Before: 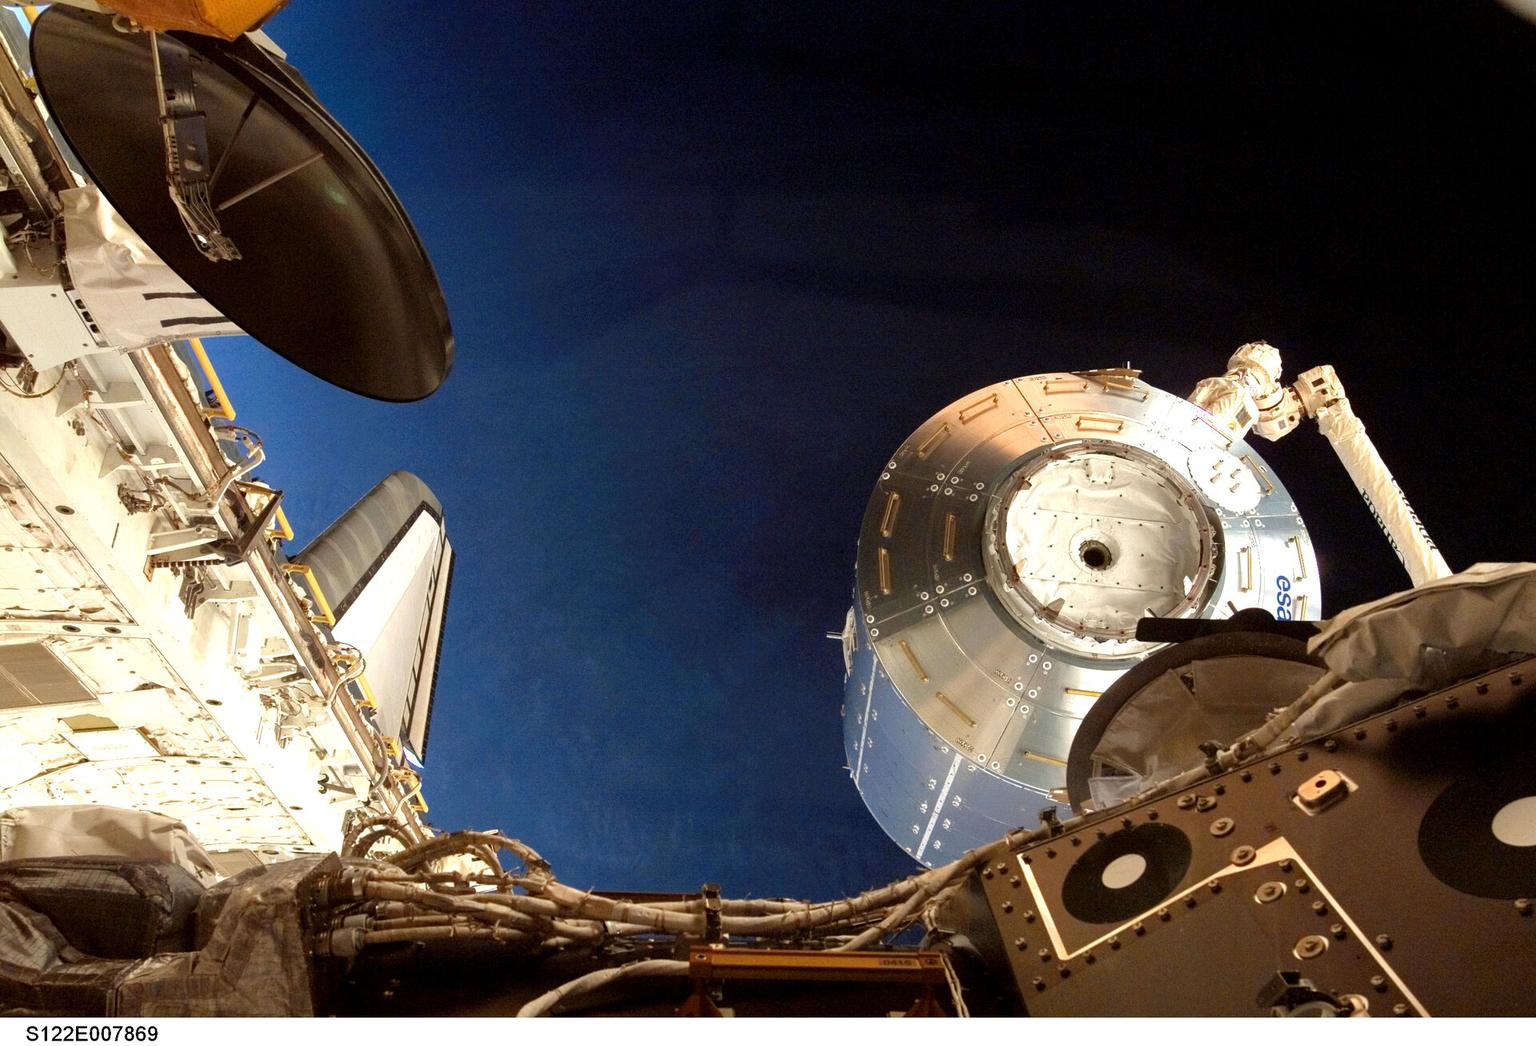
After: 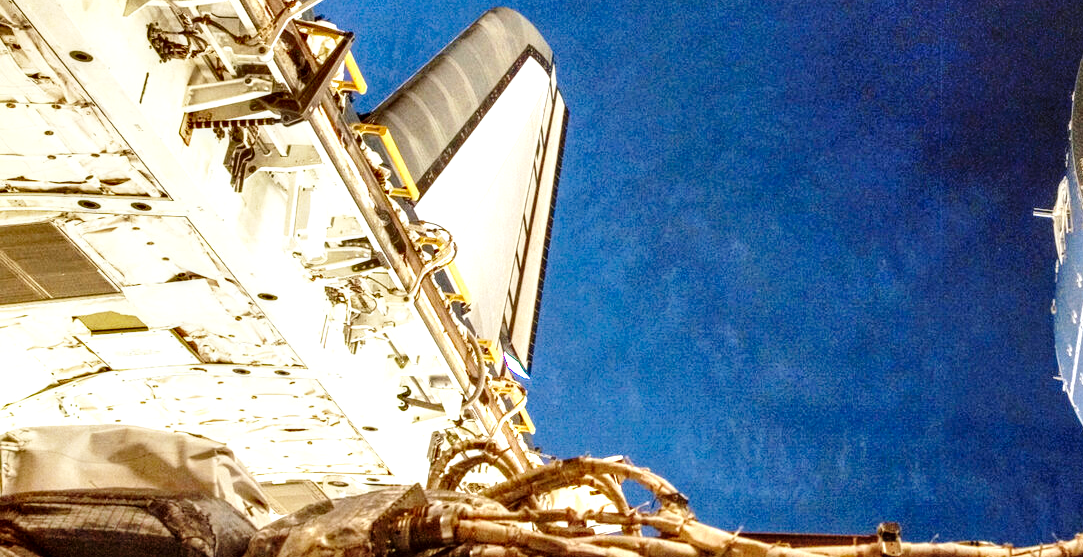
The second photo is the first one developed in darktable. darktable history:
shadows and highlights: soften with gaussian
local contrast: detail 160%
exposure: black level correction 0.001, compensate highlight preservation false
crop: top 44.483%, right 43.593%, bottom 12.892%
lowpass: radius 0.1, contrast 0.85, saturation 1.1, unbound 0
base curve: curves: ch0 [(0, 0) (0.028, 0.03) (0.121, 0.232) (0.46, 0.748) (0.859, 0.968) (1, 1)], preserve colors none
